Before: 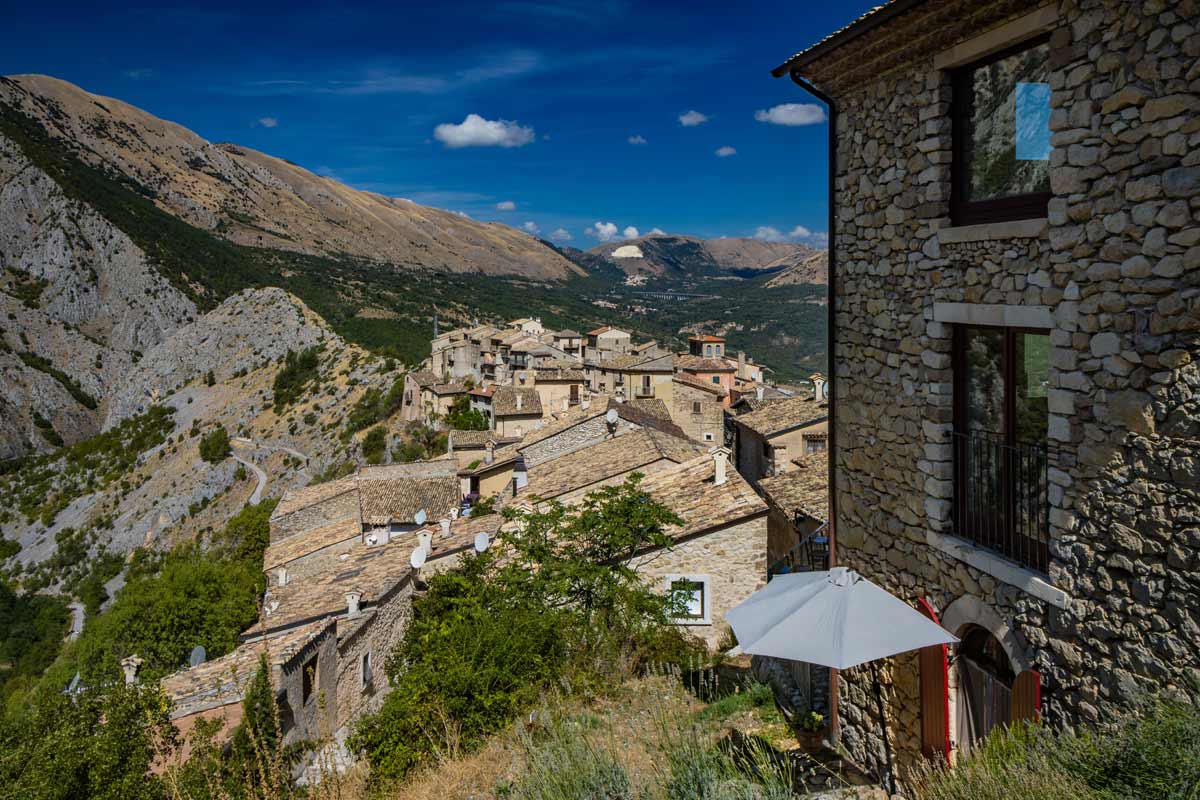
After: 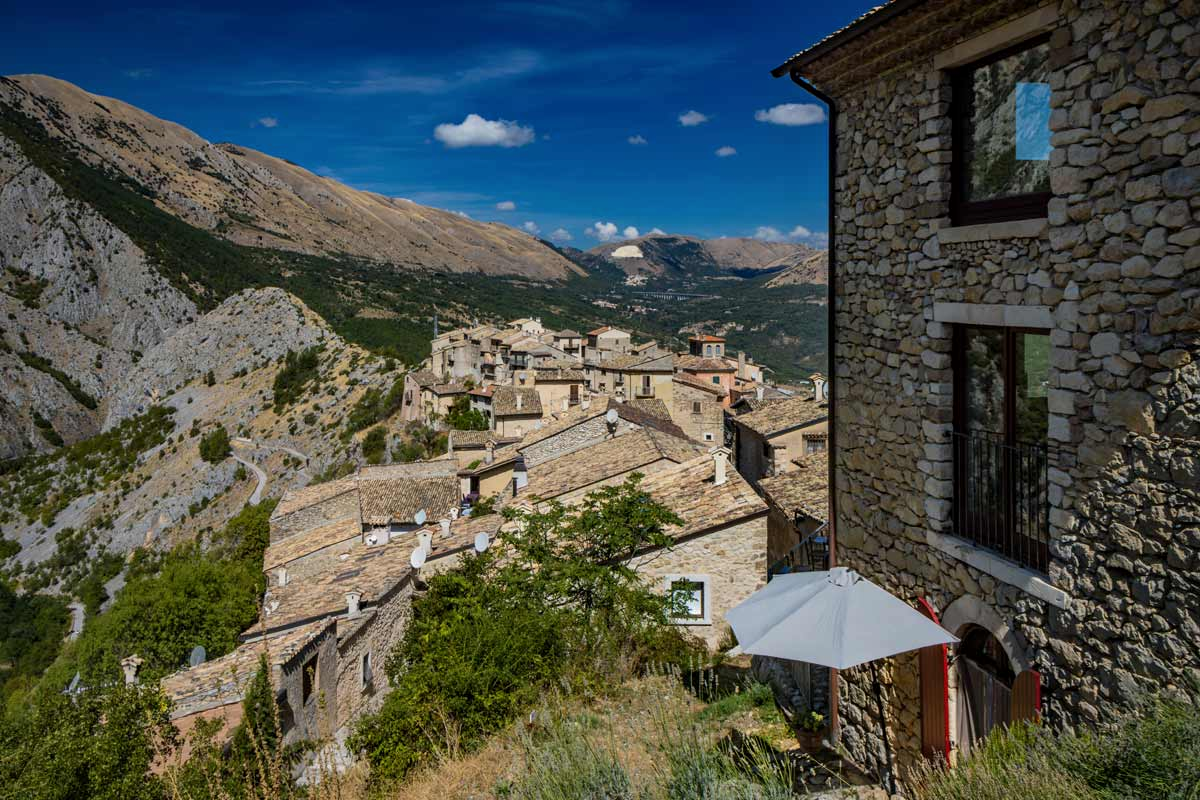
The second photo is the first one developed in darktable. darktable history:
shadows and highlights: shadows 10, white point adjustment 1, highlights -40
local contrast: mode bilateral grid, contrast 100, coarseness 100, detail 108%, midtone range 0.2
